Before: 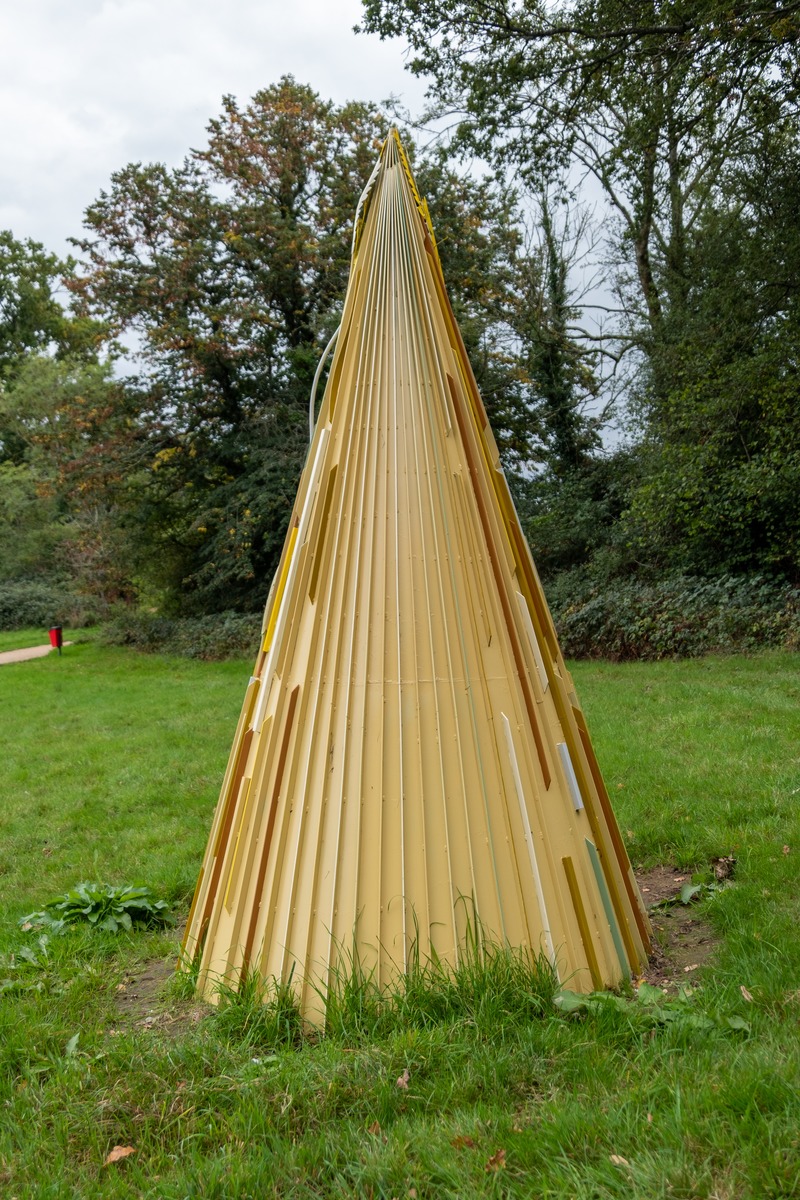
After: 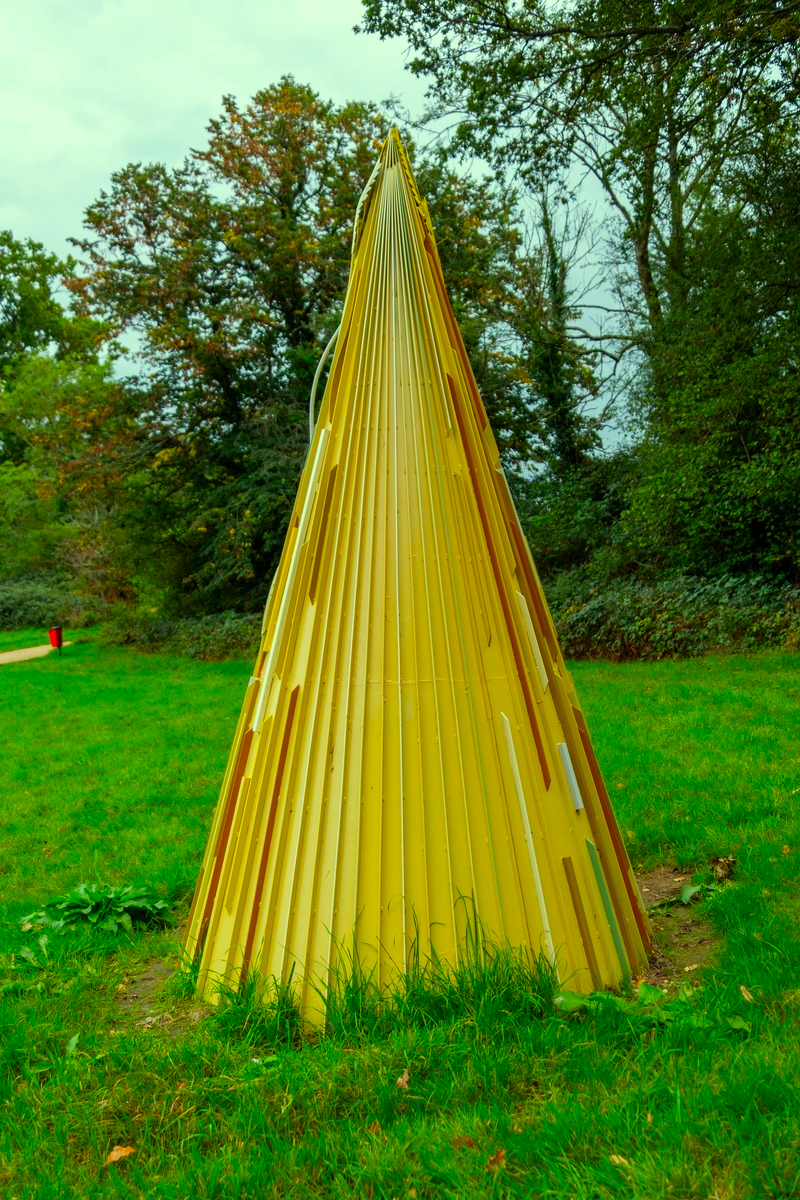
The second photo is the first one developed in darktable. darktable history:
color correction: highlights a* -11.21, highlights b* 9.93, saturation 1.72
